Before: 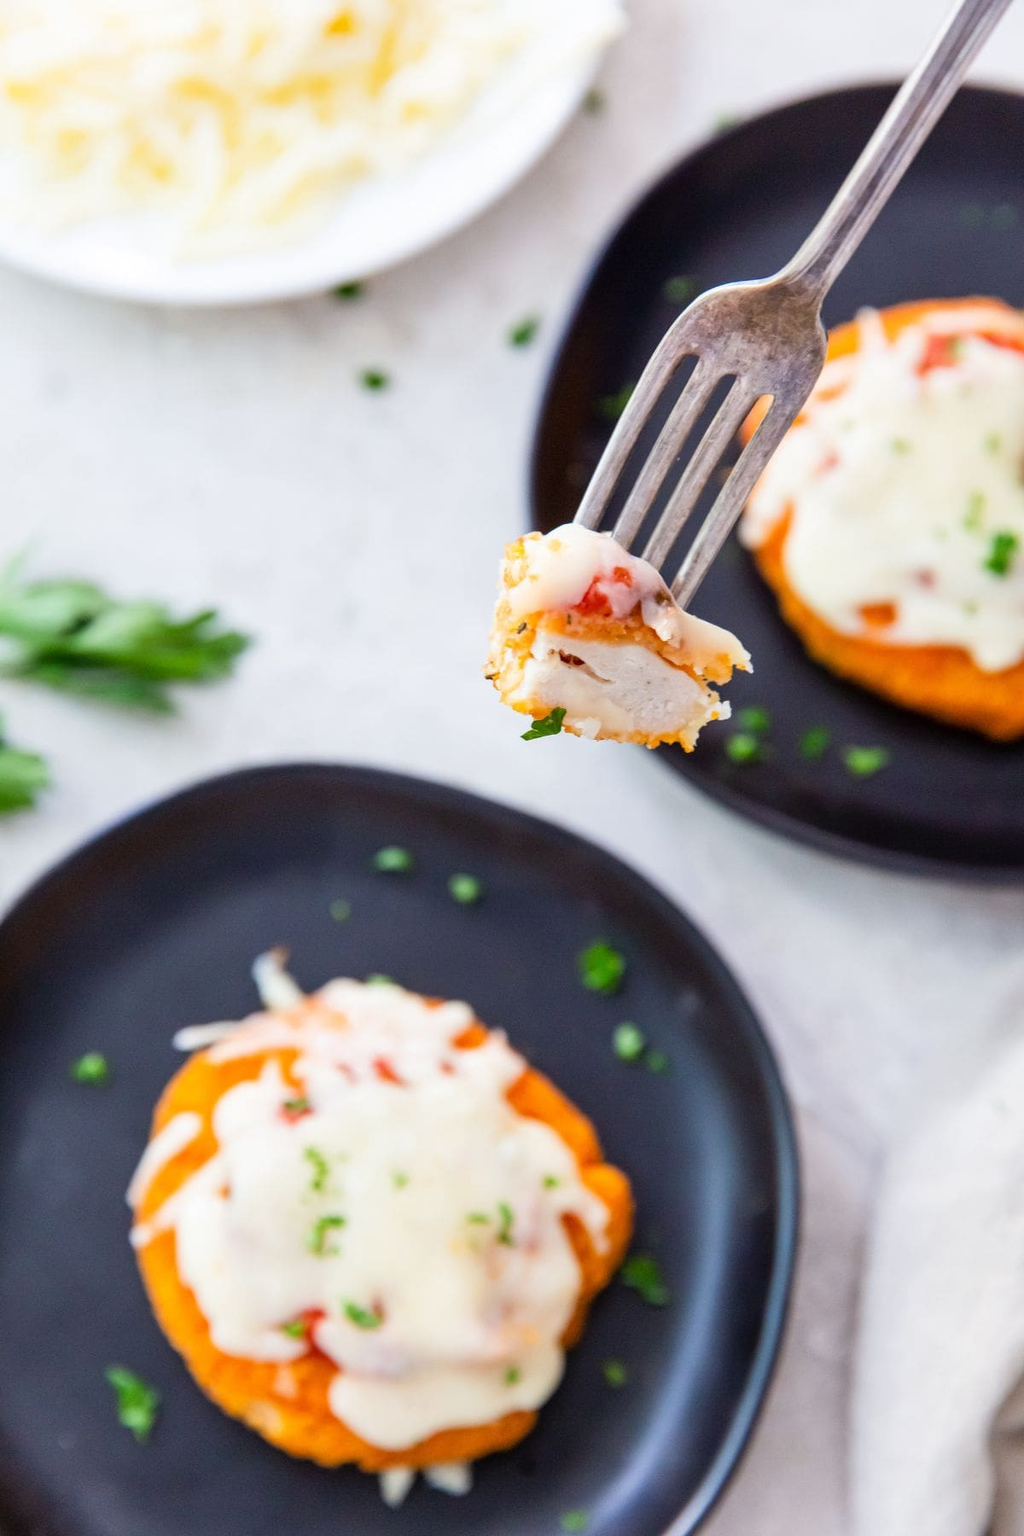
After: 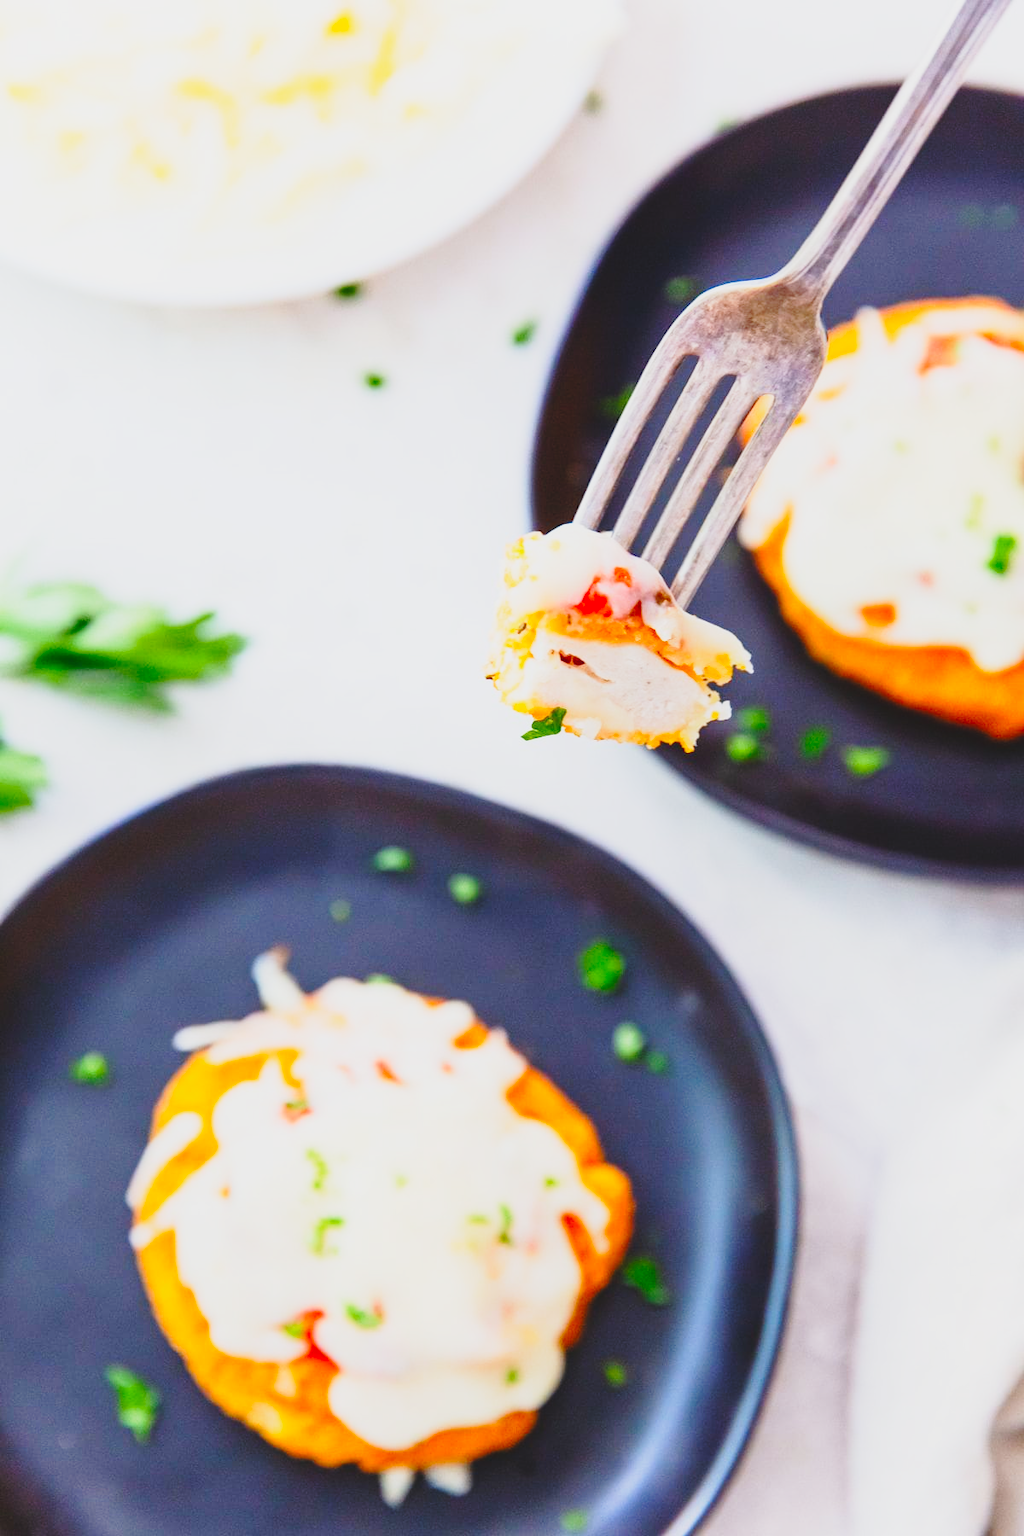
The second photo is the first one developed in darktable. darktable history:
contrast brightness saturation: contrast -0.2, saturation 0.185
shadows and highlights: shadows -0.061, highlights 41.83
base curve: curves: ch0 [(0, 0) (0.028, 0.03) (0.121, 0.232) (0.46, 0.748) (0.859, 0.968) (1, 1)], exposure shift 0.572, preserve colors none
